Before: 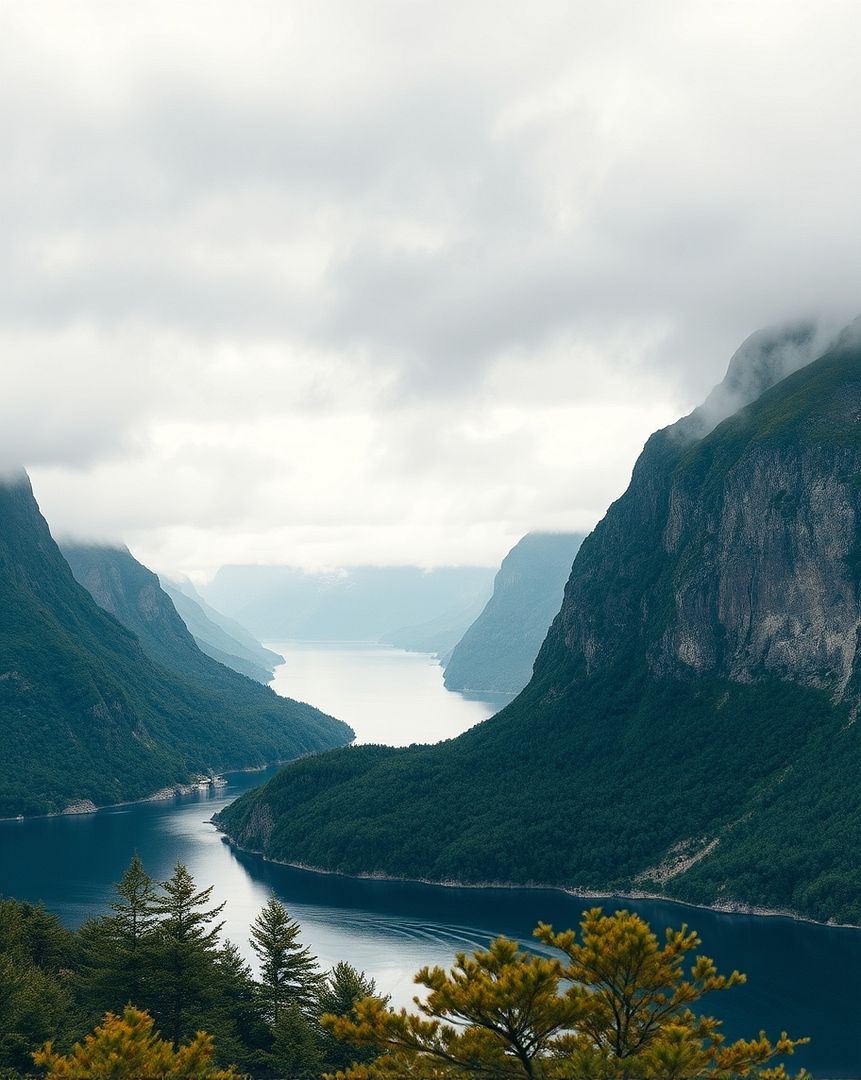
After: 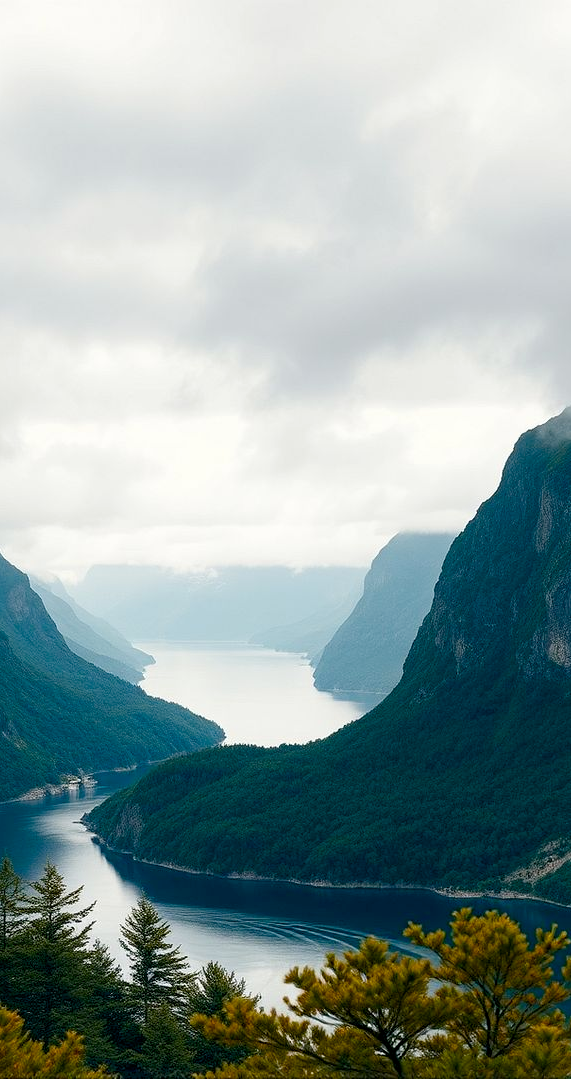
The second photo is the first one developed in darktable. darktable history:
color balance rgb: global offset › luminance -0.509%, perceptual saturation grading › global saturation 14.079%, perceptual saturation grading › highlights -25.821%, perceptual saturation grading › shadows 25.325%, global vibrance 14.228%
crop and rotate: left 15.211%, right 18.458%
